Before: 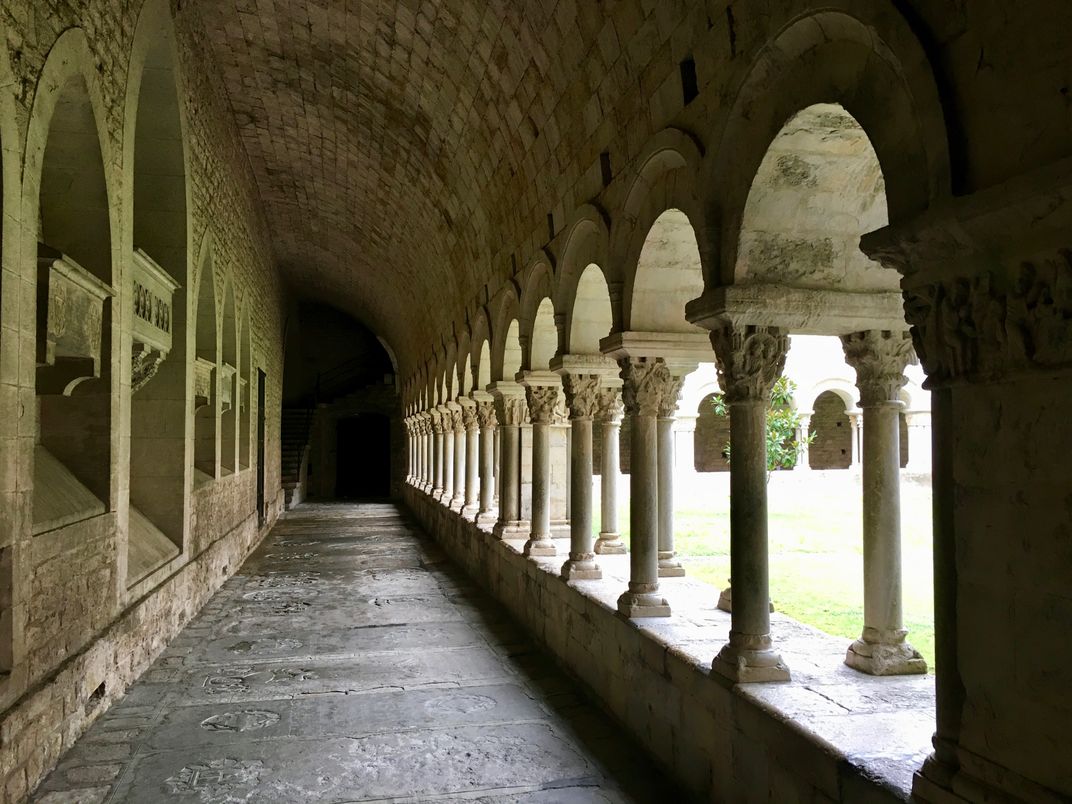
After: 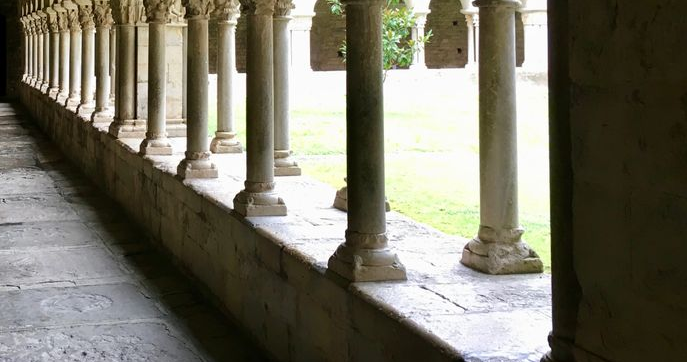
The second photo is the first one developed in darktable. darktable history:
crop and rotate: left 35.845%, top 49.97%, bottom 4.944%
